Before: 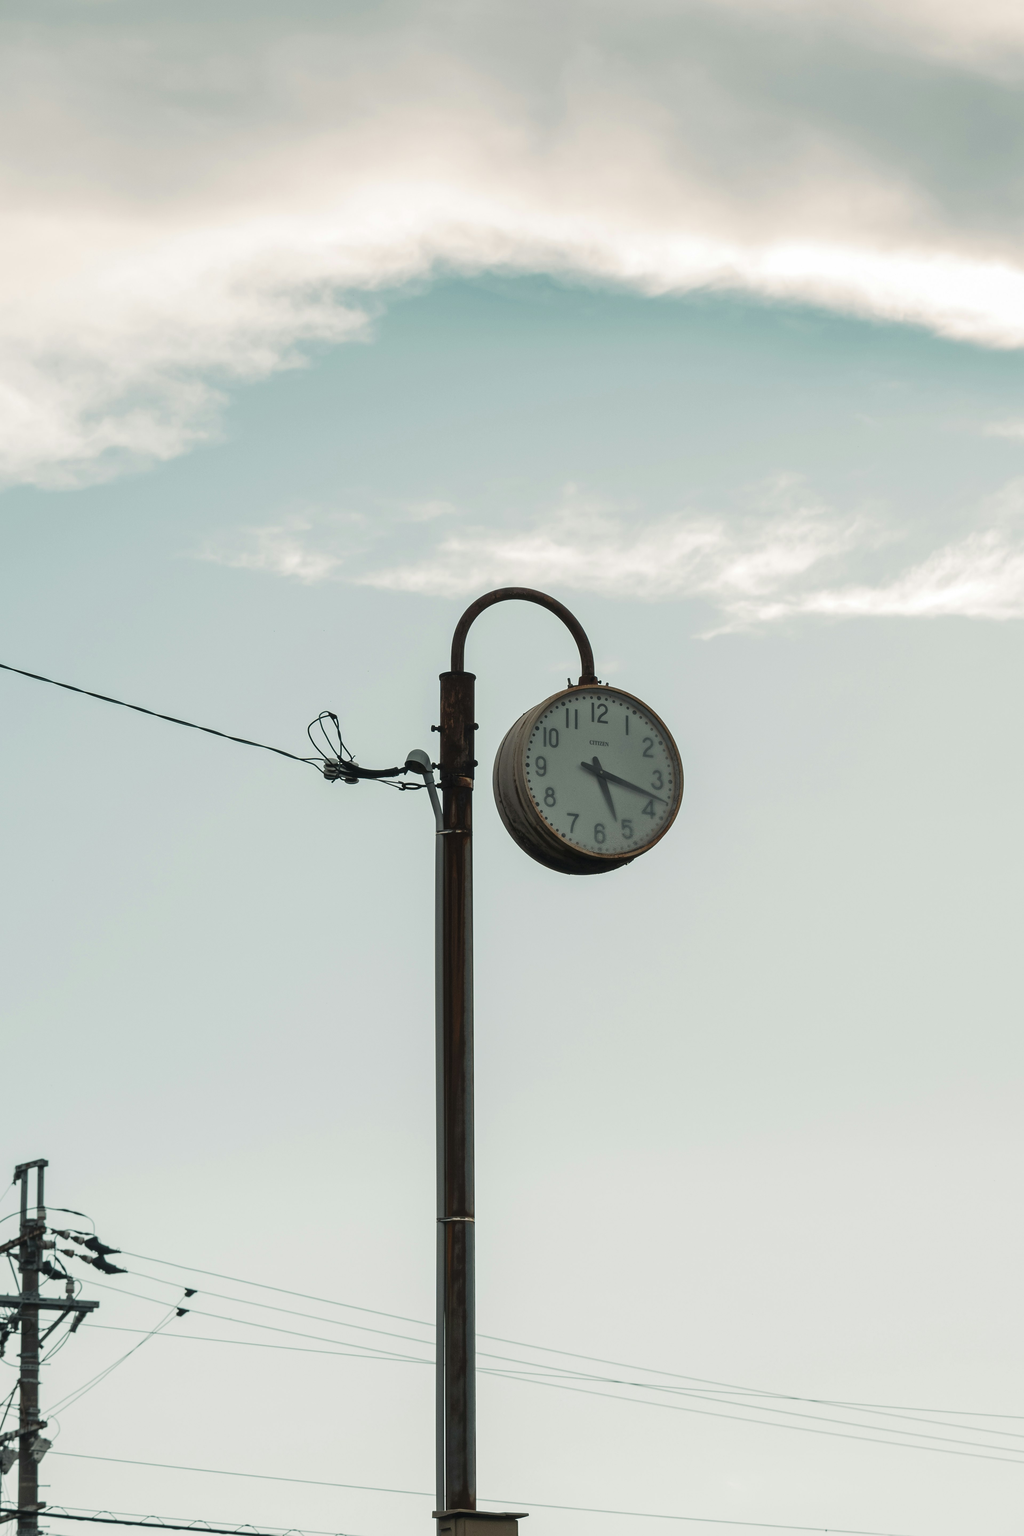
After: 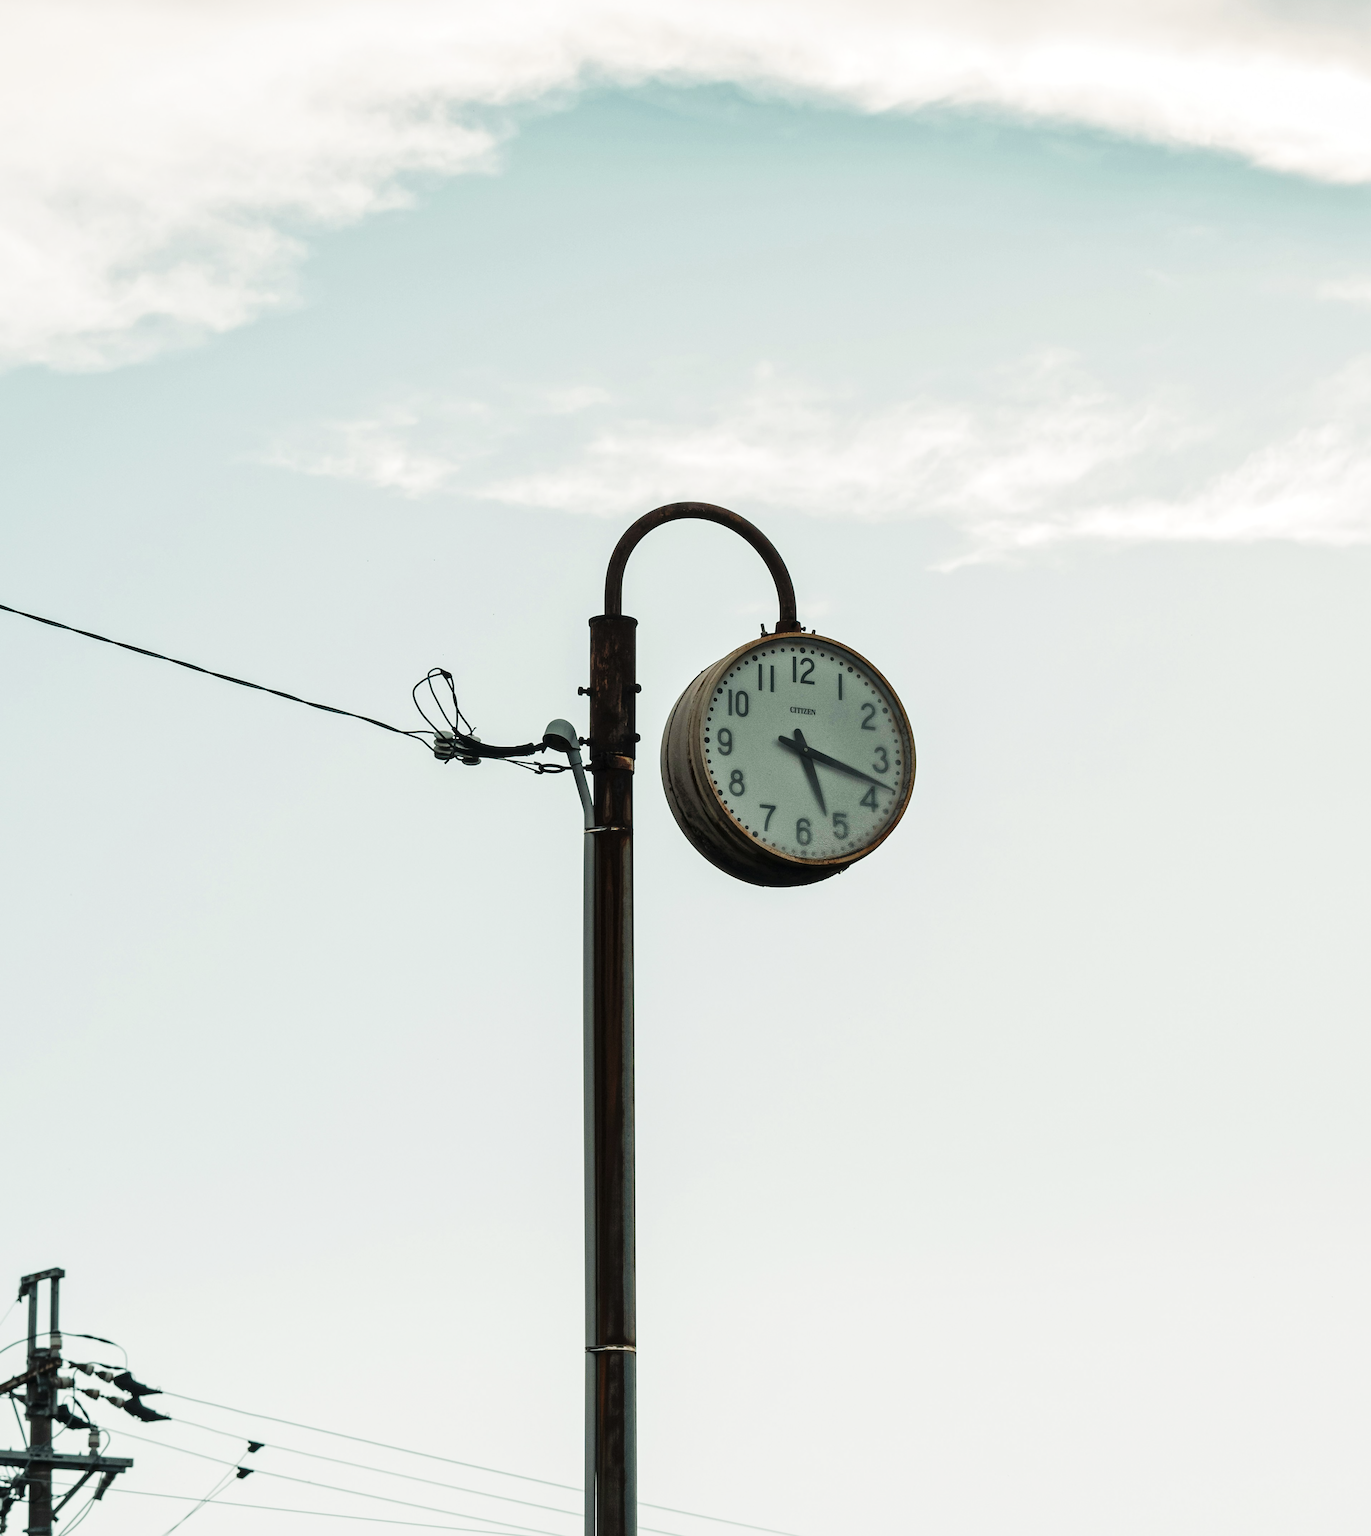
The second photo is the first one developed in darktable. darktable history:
local contrast: mode bilateral grid, contrast 20, coarseness 50, detail 140%, midtone range 0.2
crop: top 13.859%, bottom 11.472%
base curve: curves: ch0 [(0, 0) (0.032, 0.025) (0.121, 0.166) (0.206, 0.329) (0.605, 0.79) (1, 1)], preserve colors none
